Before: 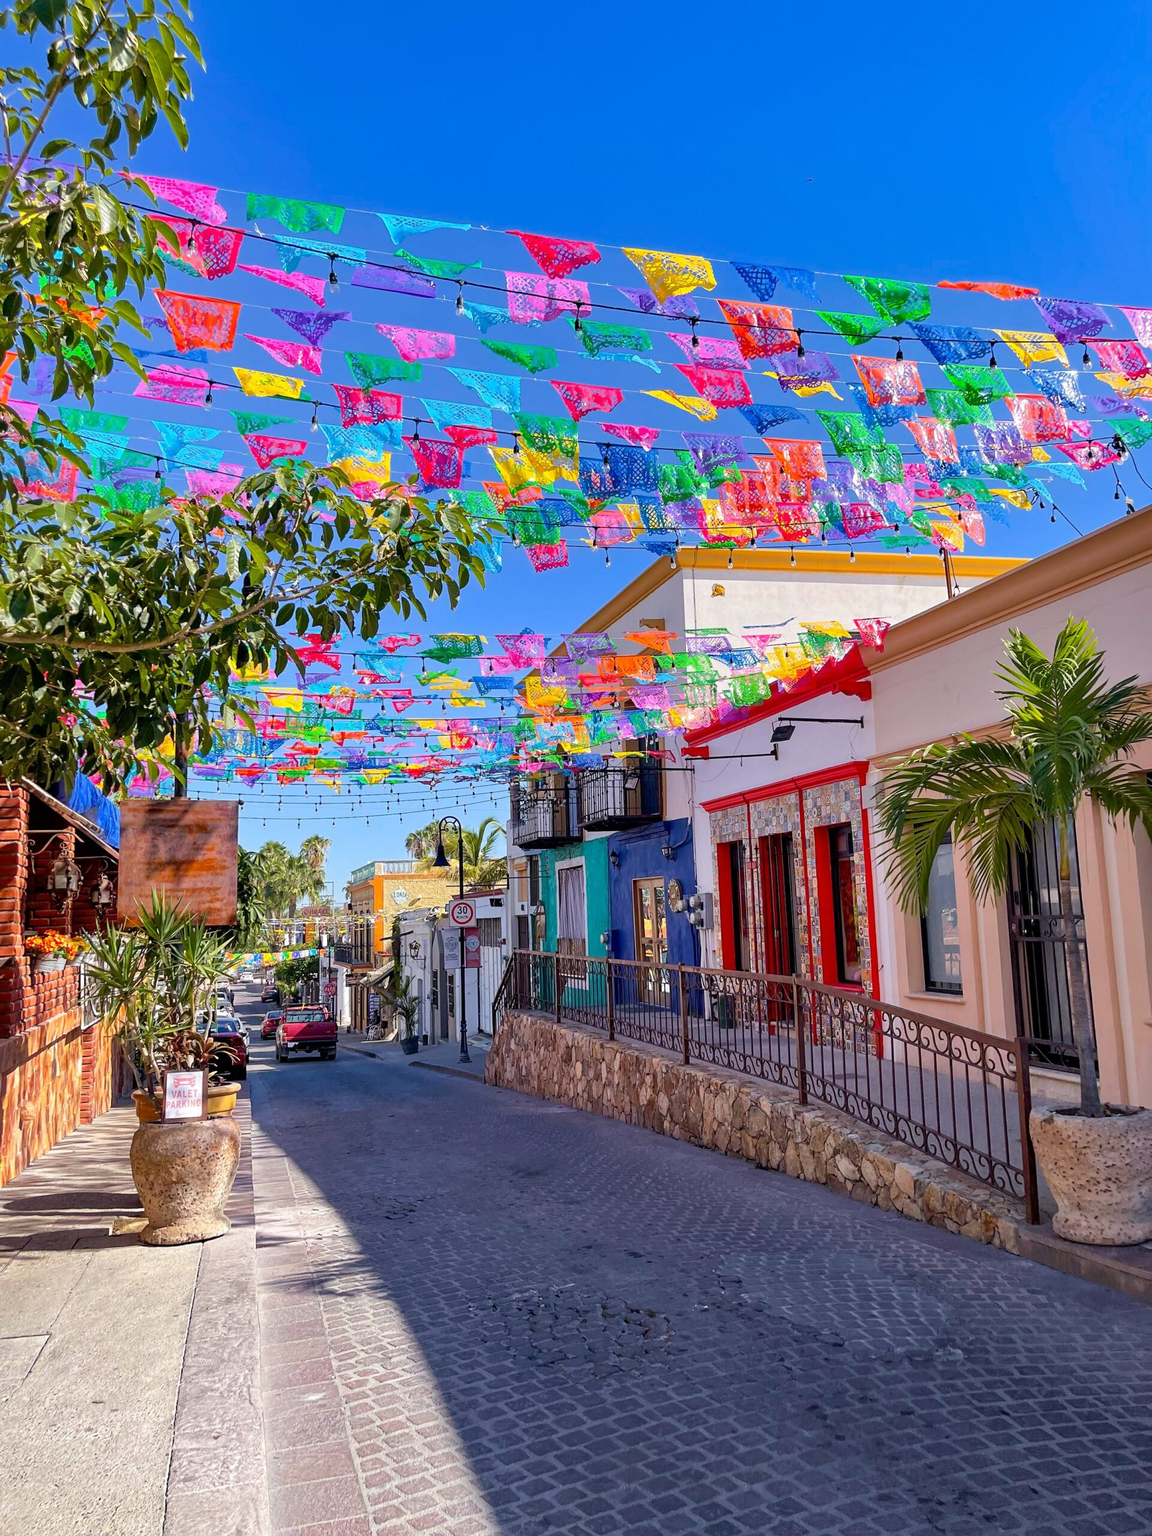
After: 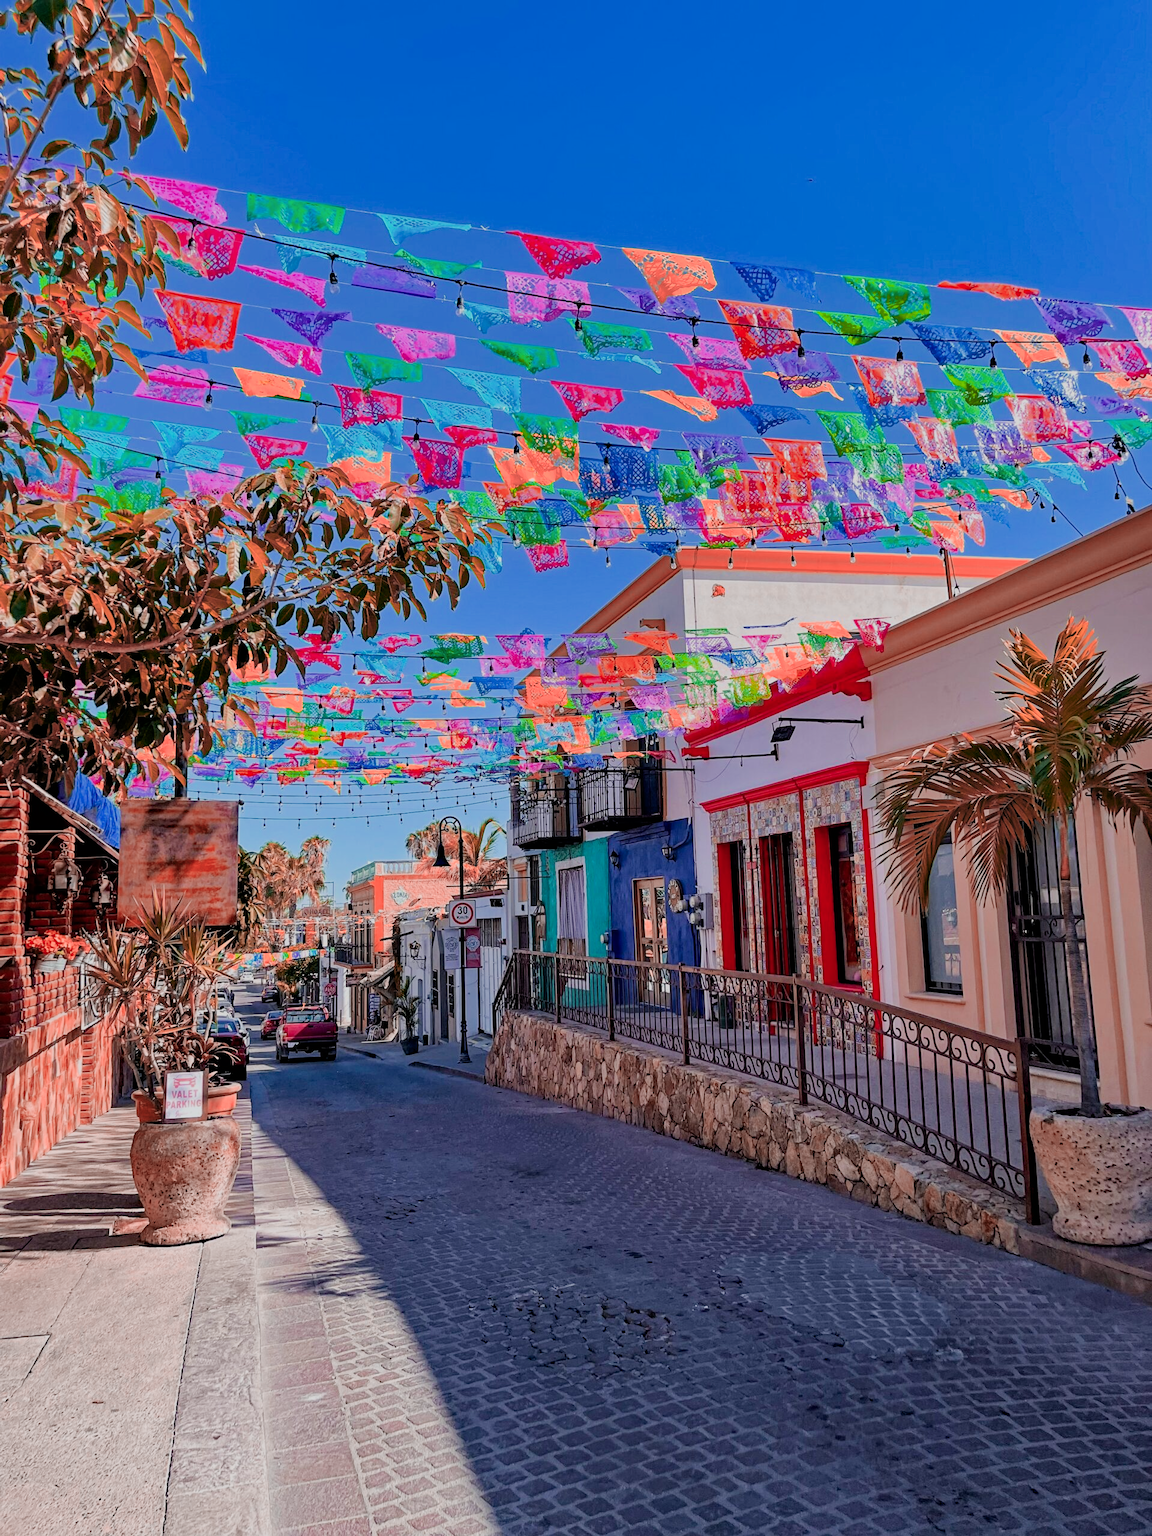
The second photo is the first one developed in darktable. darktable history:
filmic rgb: black relative exposure -7.65 EV, white relative exposure 4.56 EV, hardness 3.61
haze removal: strength 0.29, distance 0.25, compatibility mode true, adaptive false
color zones: curves: ch2 [(0, 0.5) (0.084, 0.497) (0.323, 0.335) (0.4, 0.497) (1, 0.5)], process mode strong
